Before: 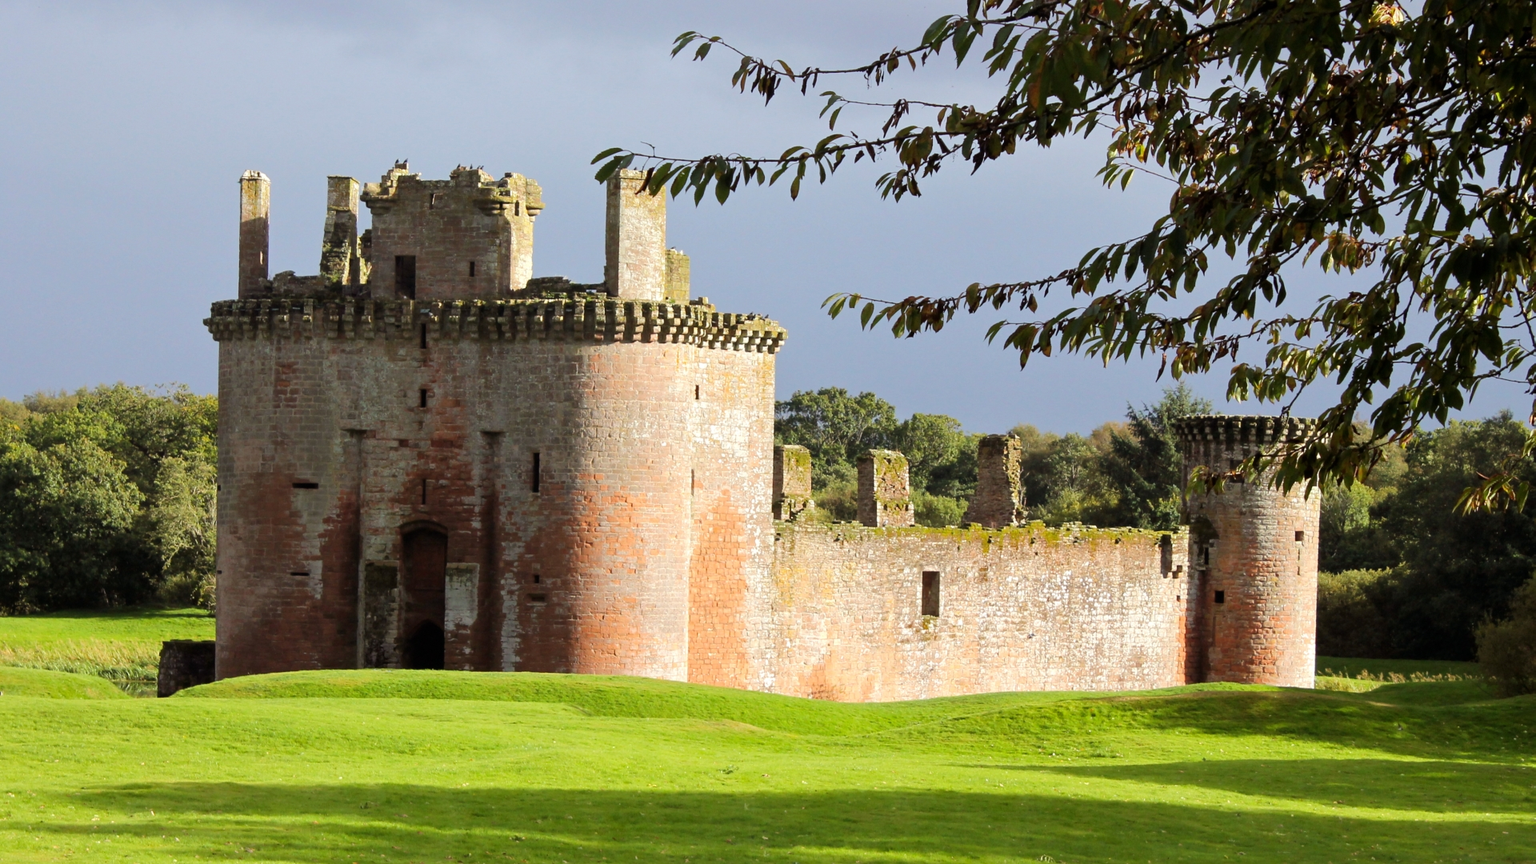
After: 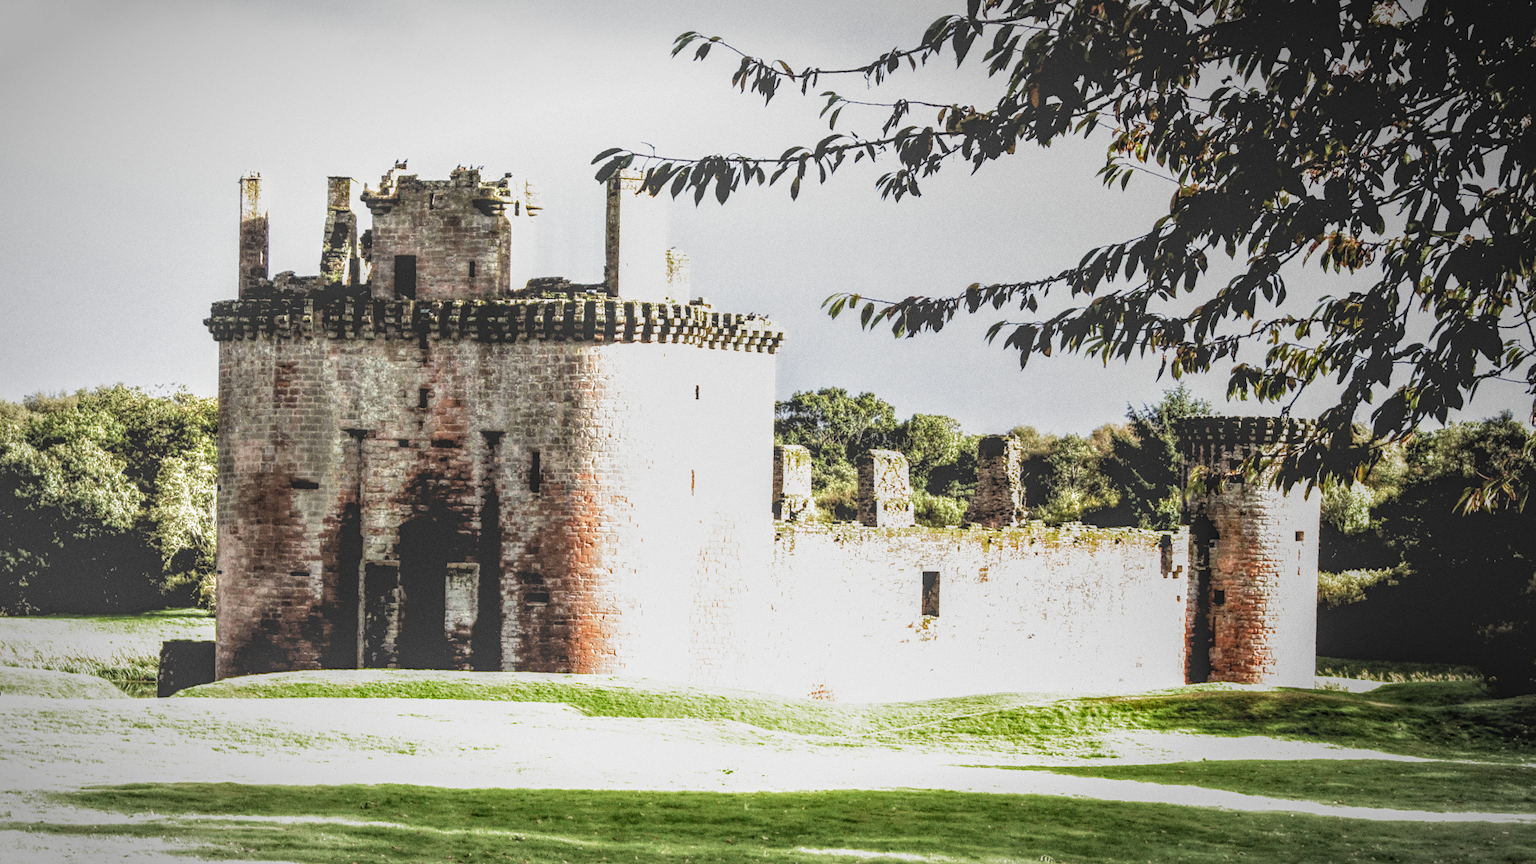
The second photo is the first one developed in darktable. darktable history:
color balance: input saturation 80.07%
local contrast: highlights 20%, shadows 30%, detail 200%, midtone range 0.2
grain: coarseness 0.47 ISO
contrast equalizer: y [[0.514, 0.573, 0.581, 0.508, 0.5, 0.5], [0.5 ×6], [0.5 ×6], [0 ×6], [0 ×6]]
filmic rgb: middle gray luminance 8.8%, black relative exposure -6.3 EV, white relative exposure 2.7 EV, threshold 6 EV, target black luminance 0%, hardness 4.74, latitude 73.47%, contrast 1.332, shadows ↔ highlights balance 10.13%, add noise in highlights 0, preserve chrominance no, color science v3 (2019), use custom middle-gray values true, iterations of high-quality reconstruction 0, contrast in highlights soft, enable highlight reconstruction true
levels: levels [0.116, 0.574, 1]
vignetting: automatic ratio true
